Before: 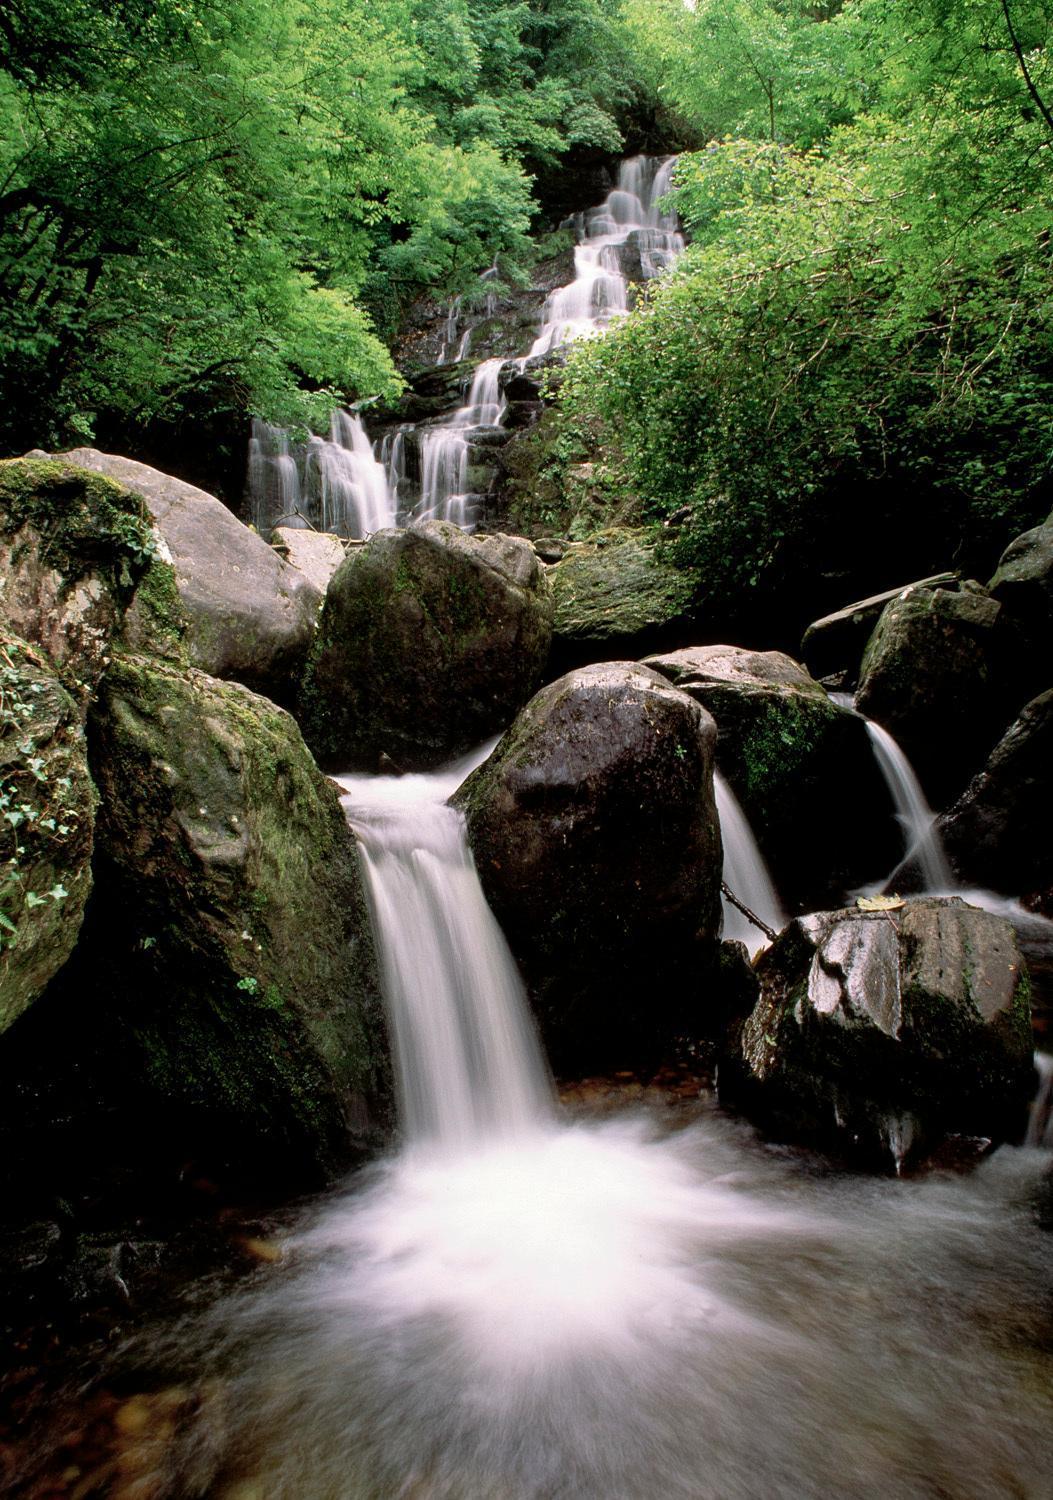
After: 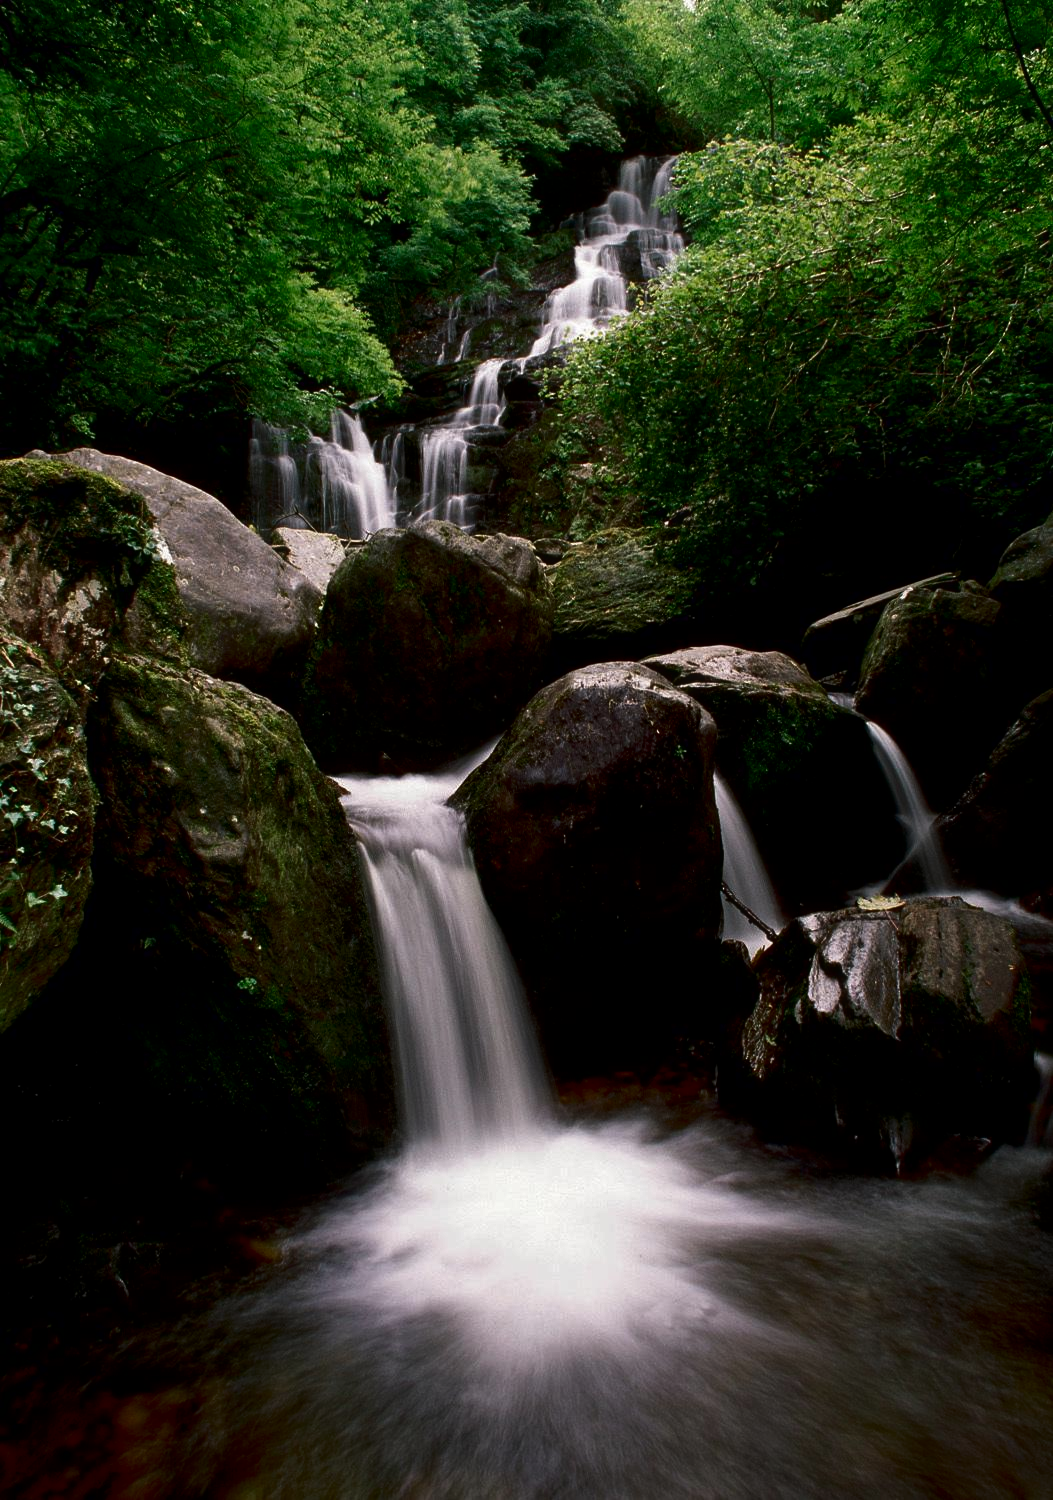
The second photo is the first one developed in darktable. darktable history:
haze removal: strength -0.051, adaptive false
contrast brightness saturation: brightness -0.526
